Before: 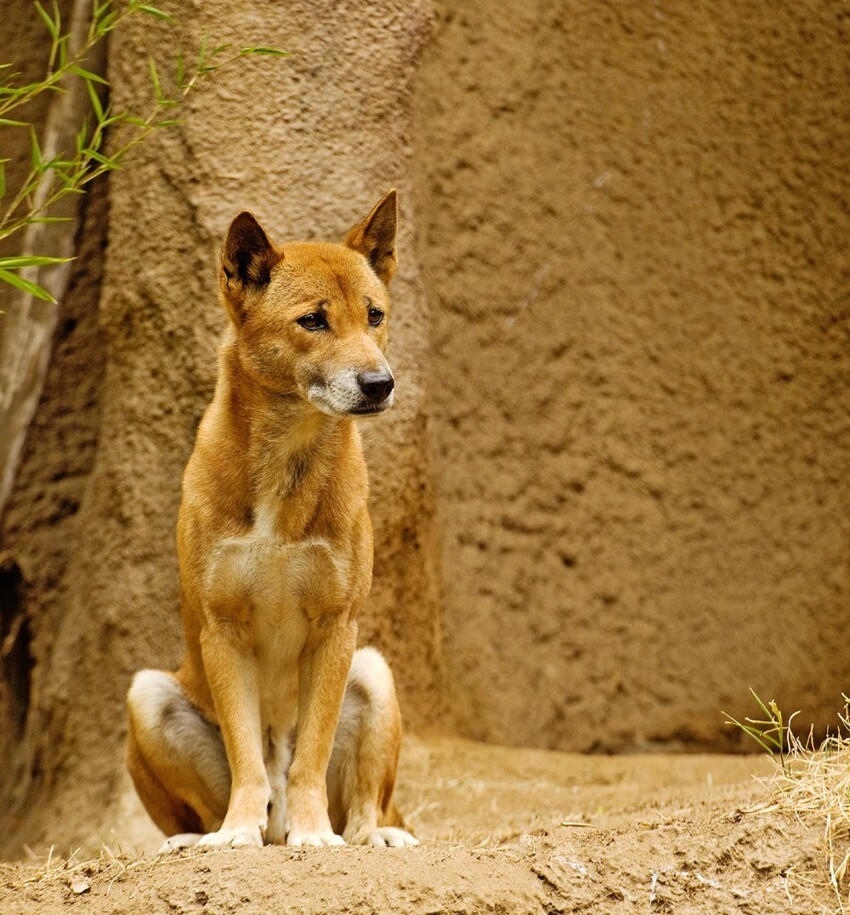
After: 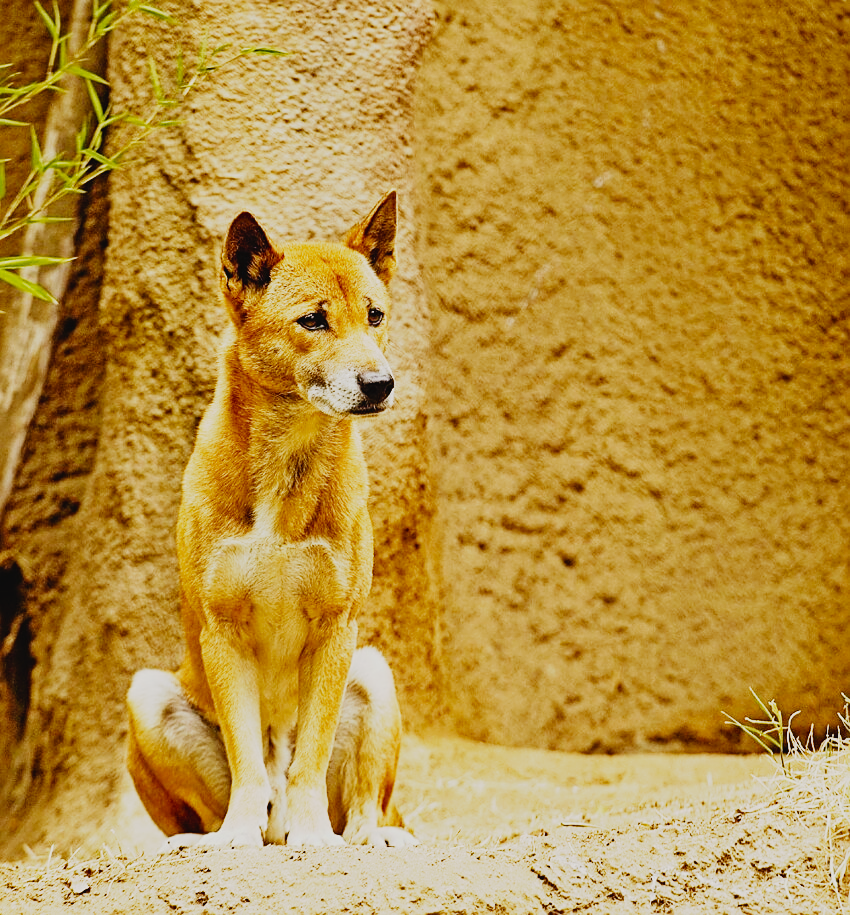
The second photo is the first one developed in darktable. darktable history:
exposure: compensate highlight preservation false
contrast brightness saturation: contrast -0.078, brightness -0.033, saturation -0.11
sharpen: on, module defaults
base curve: curves: ch0 [(0, 0) (0, 0.001) (0.001, 0.001) (0.004, 0.002) (0.007, 0.004) (0.015, 0.013) (0.033, 0.045) (0.052, 0.096) (0.075, 0.17) (0.099, 0.241) (0.163, 0.42) (0.219, 0.55) (0.259, 0.616) (0.327, 0.722) (0.365, 0.765) (0.522, 0.873) (0.547, 0.881) (0.689, 0.919) (0.826, 0.952) (1, 1)], preserve colors none
shadows and highlights: radius 120.8, shadows 21.9, white point adjustment -9.55, highlights -13.61, soften with gaussian
